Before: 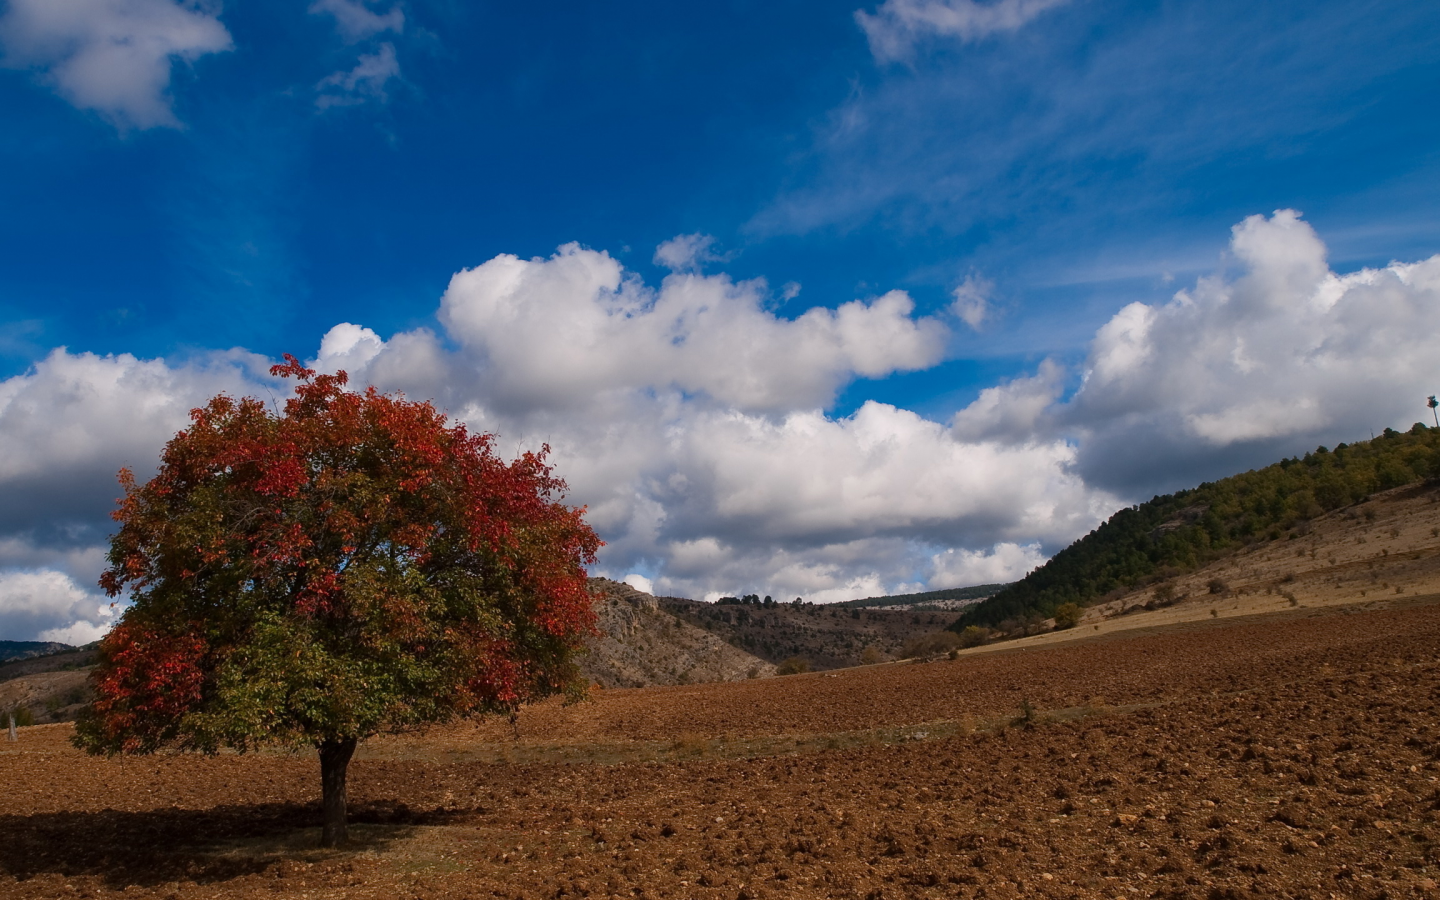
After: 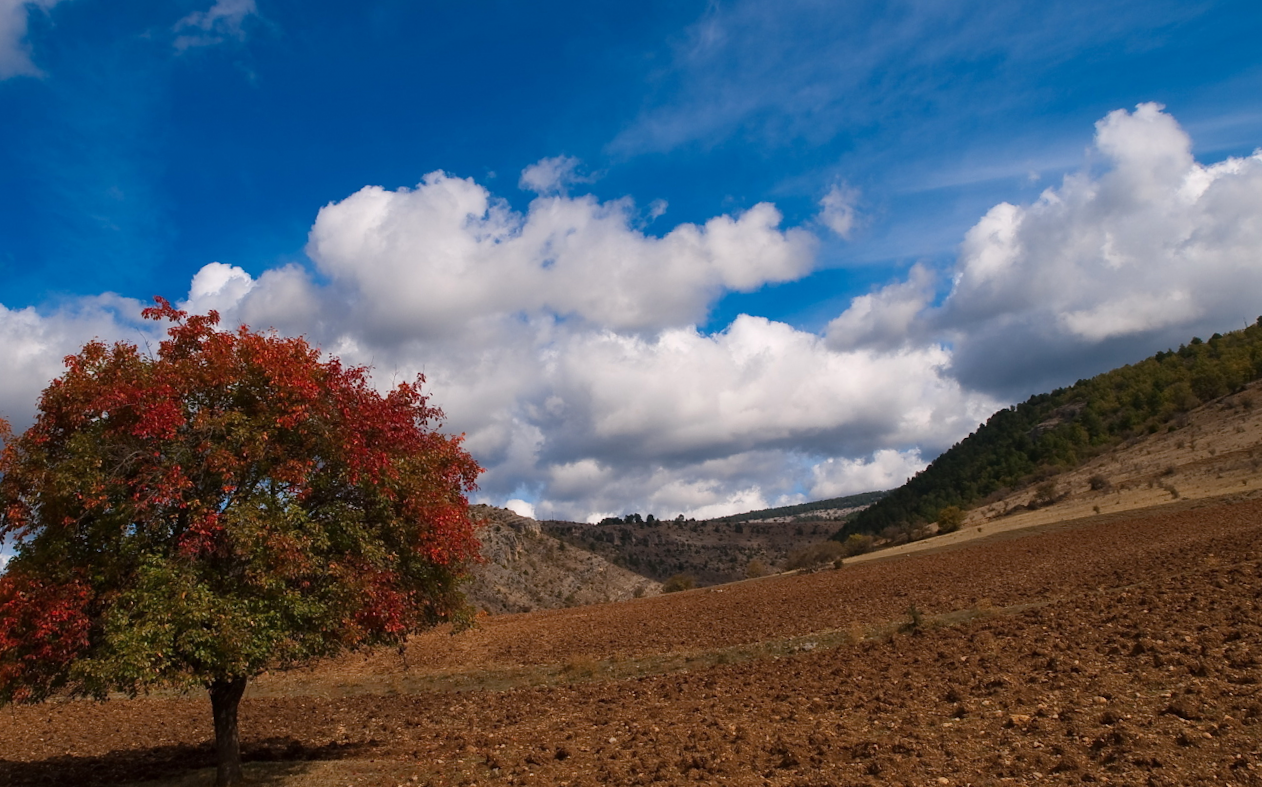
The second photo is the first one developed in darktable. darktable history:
exposure: exposure 0.203 EV, compensate exposure bias true, compensate highlight preservation false
crop and rotate: angle 2.83°, left 5.51%, top 5.685%
